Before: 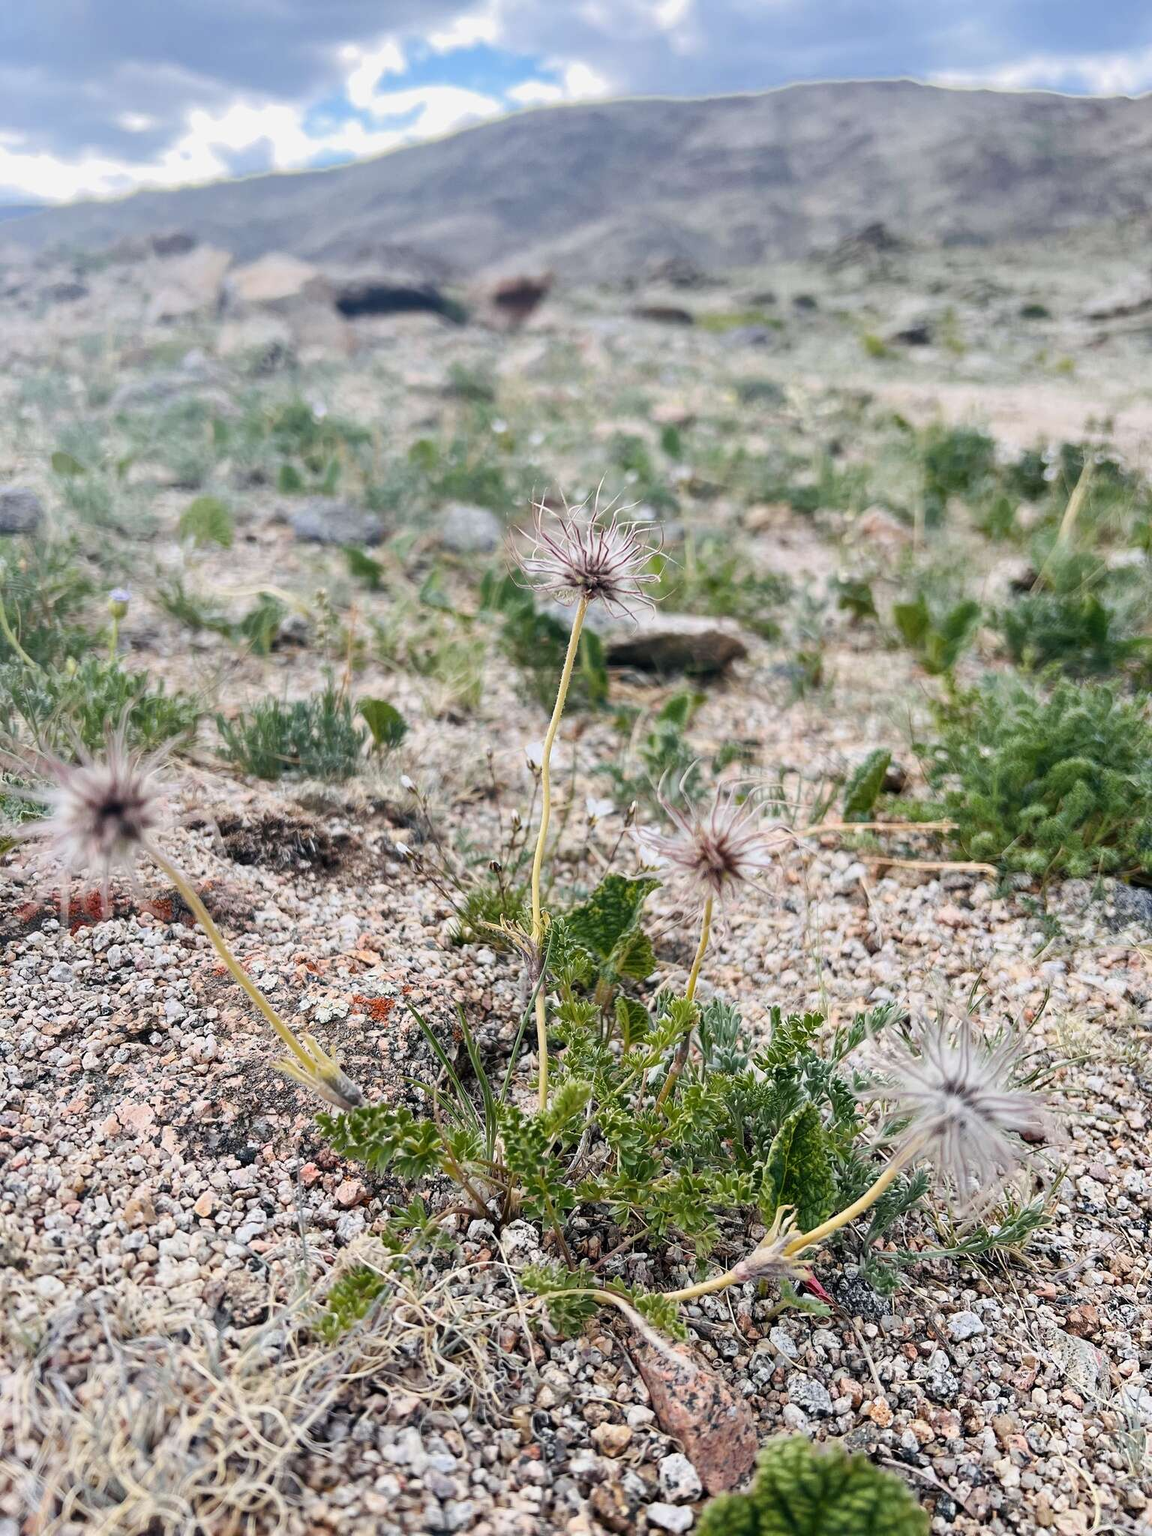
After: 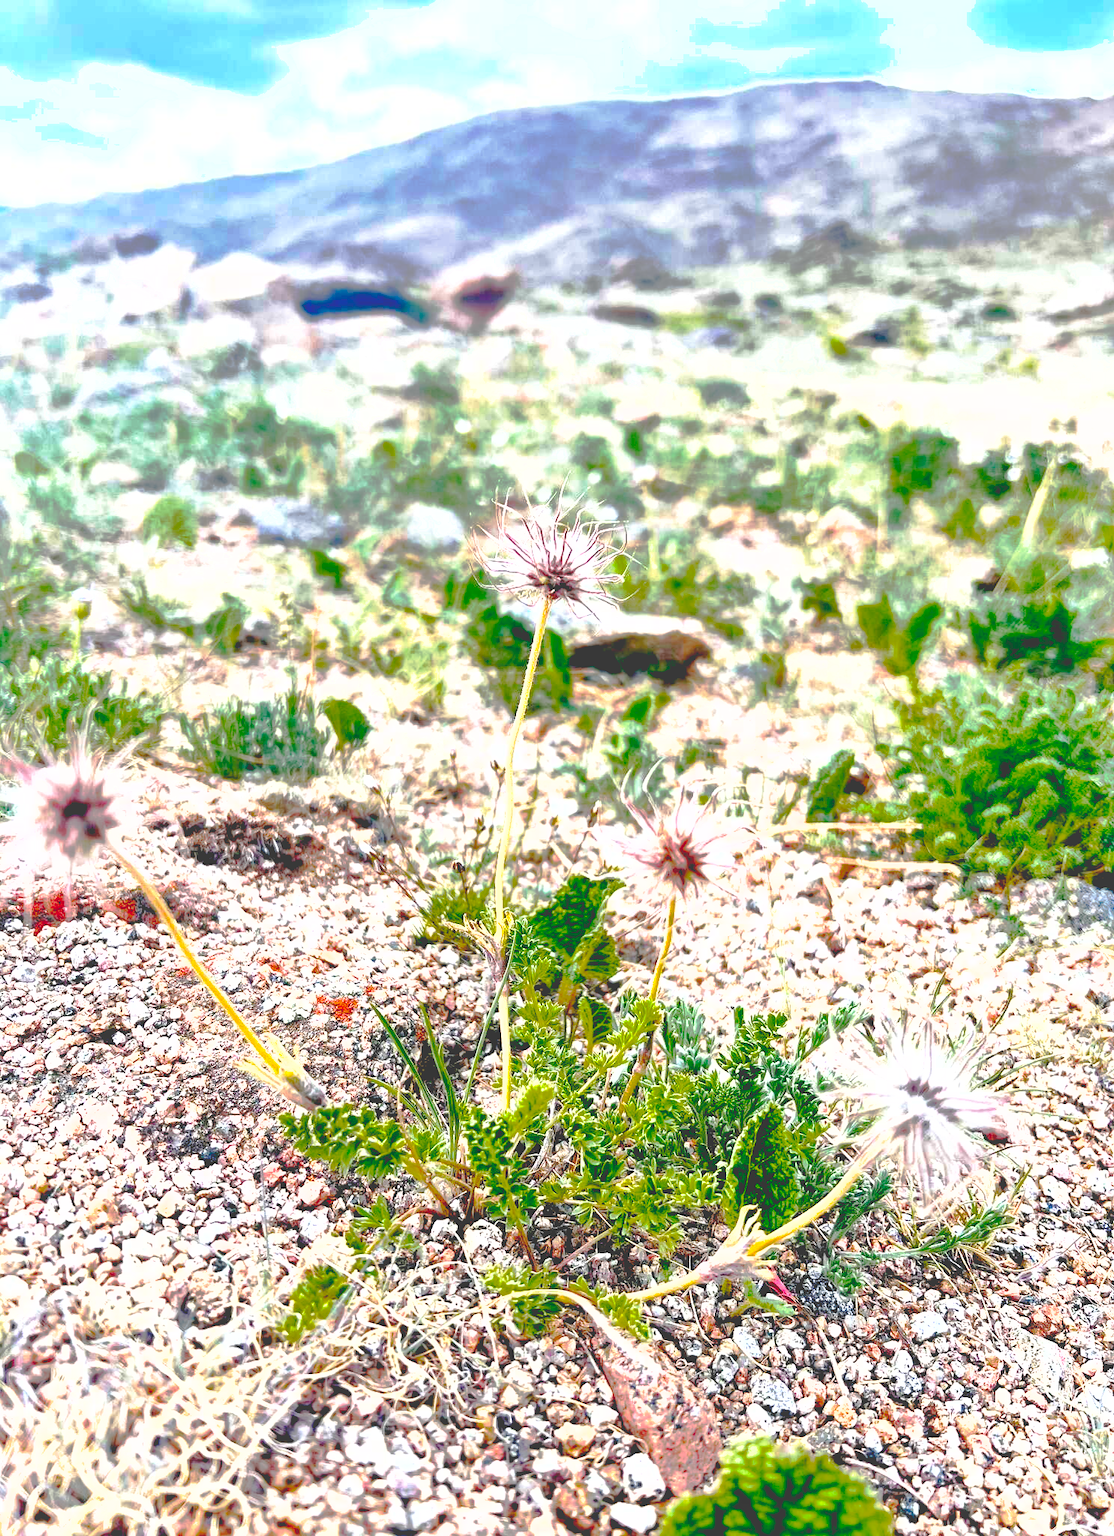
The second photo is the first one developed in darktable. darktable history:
crop and rotate: left 3.2%
exposure: black level correction 0, exposure 1.107 EV, compensate exposure bias true, compensate highlight preservation false
tone equalizer: -8 EV -0.562 EV, smoothing diameter 24.92%, edges refinement/feathering 7.12, preserve details guided filter
color balance rgb: perceptual saturation grading › global saturation 24.886%, global vibrance 15.469%
base curve: curves: ch0 [(0.065, 0.026) (0.236, 0.358) (0.53, 0.546) (0.777, 0.841) (0.924, 0.992)], preserve colors none
shadows and highlights: on, module defaults
